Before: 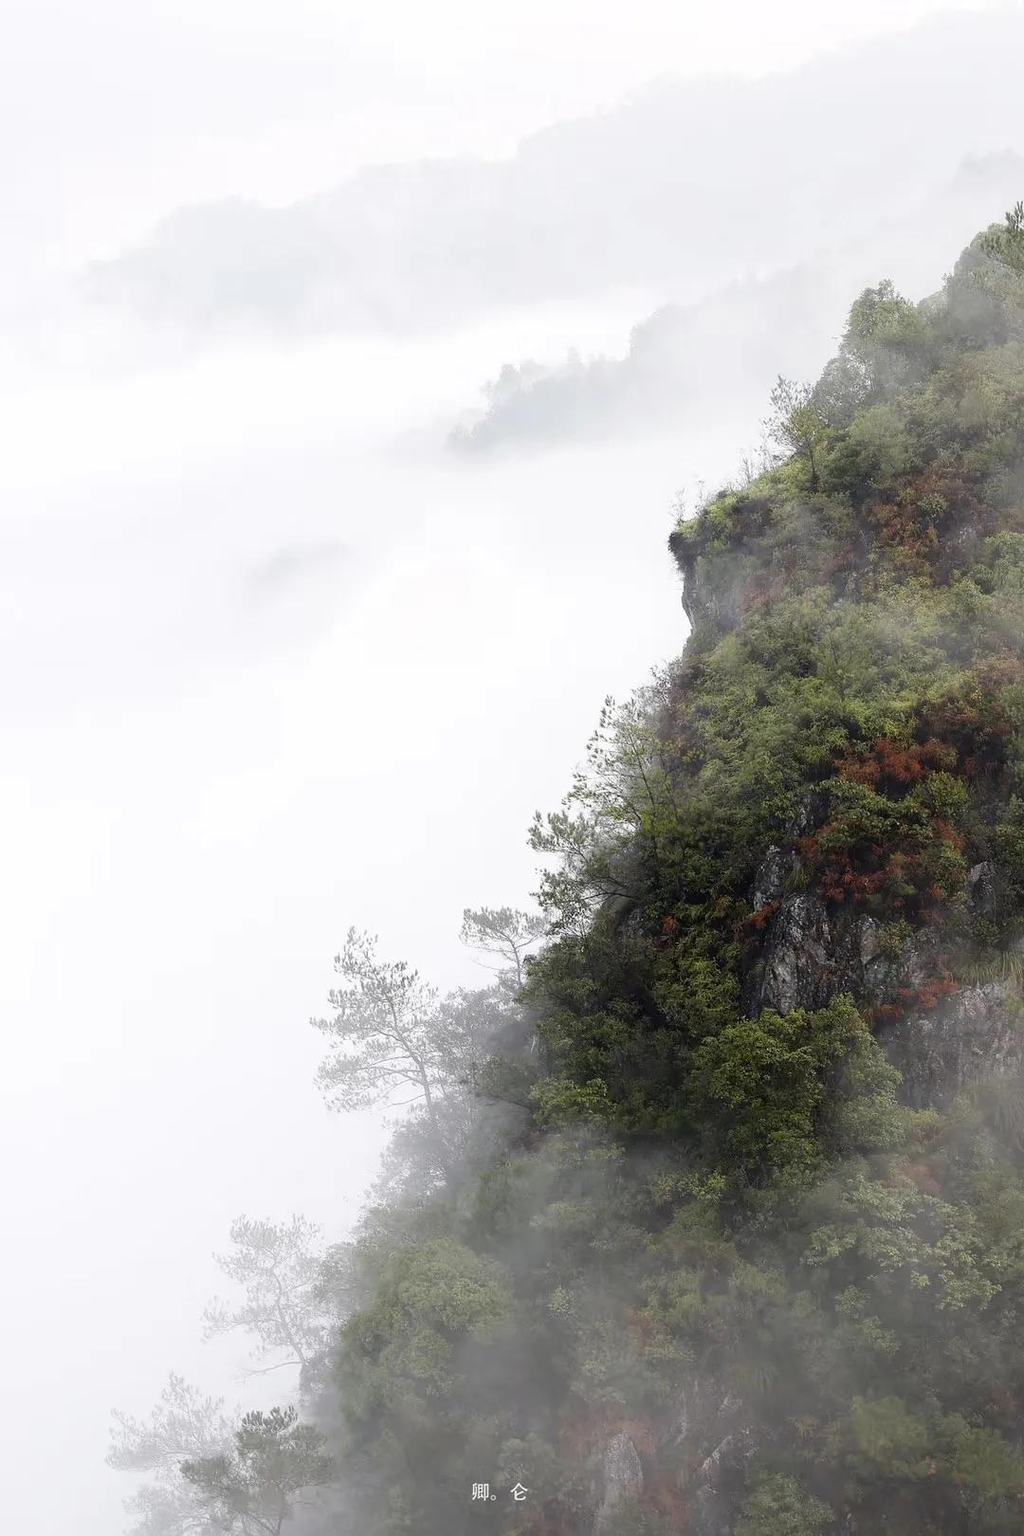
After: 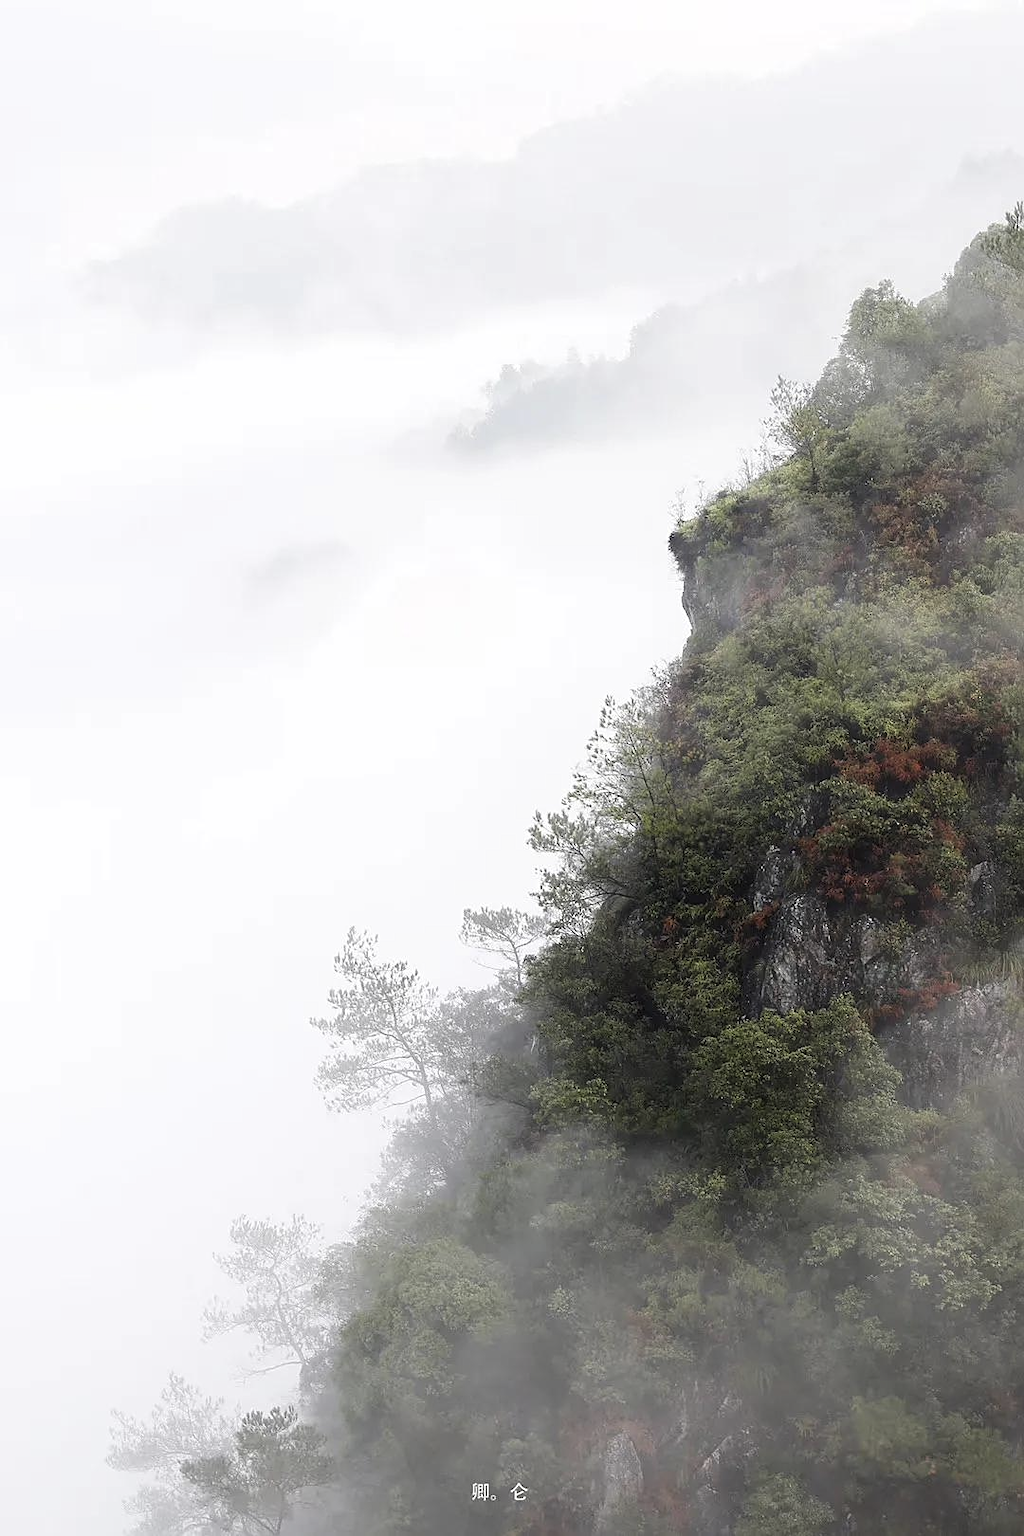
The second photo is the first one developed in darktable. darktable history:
contrast brightness saturation: saturation -0.159
sharpen: on, module defaults
haze removal: strength -0.1, compatibility mode true, adaptive false
